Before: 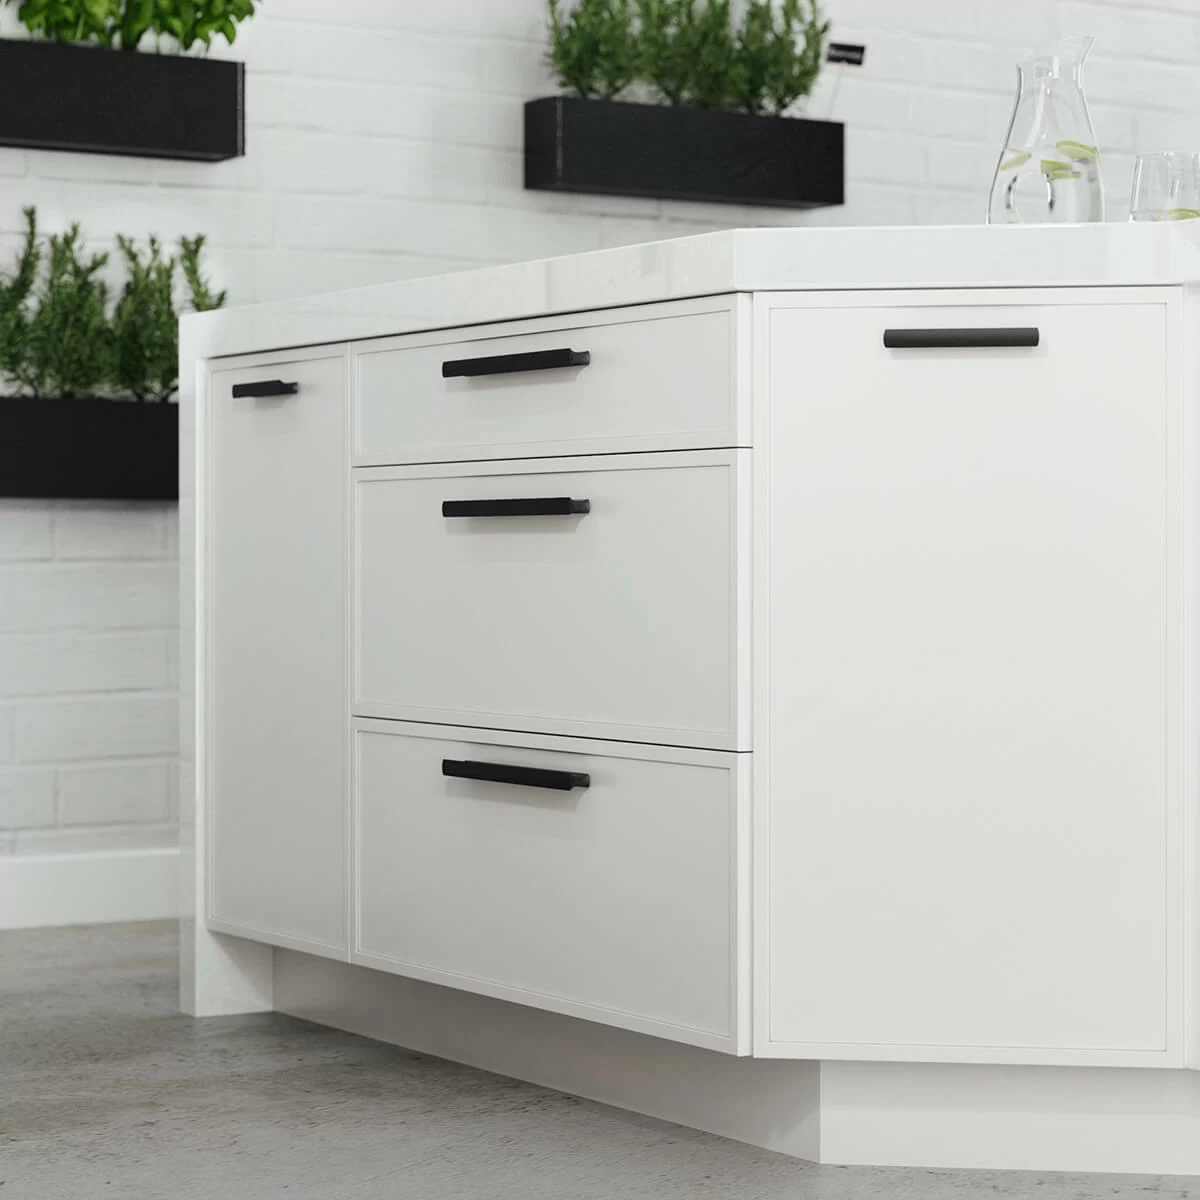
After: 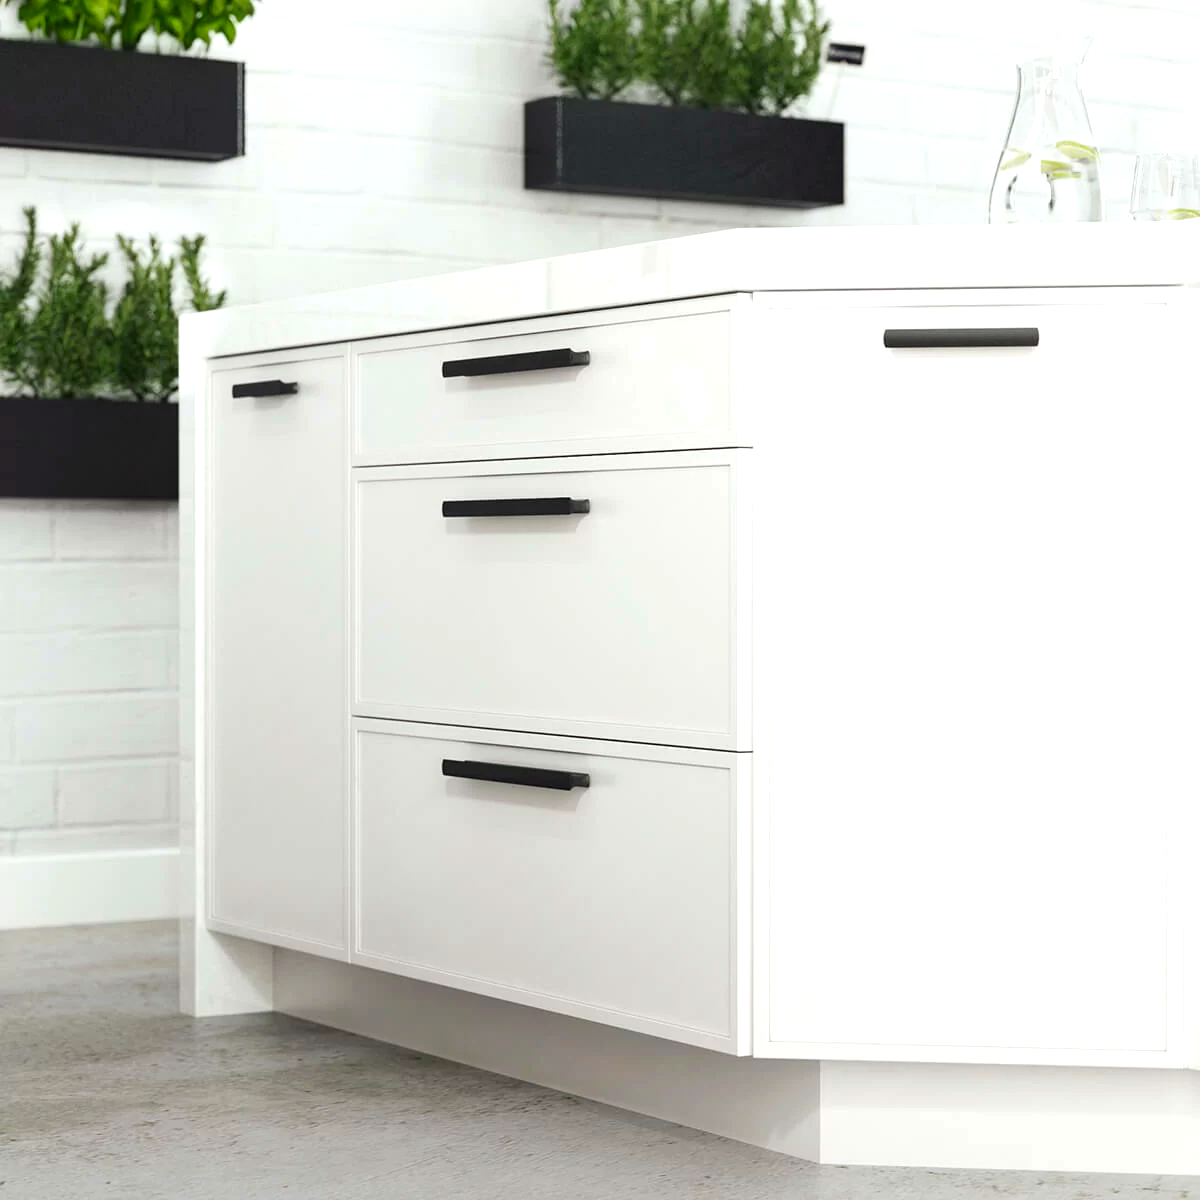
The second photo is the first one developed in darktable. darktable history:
exposure: exposure 0.601 EV, compensate highlight preservation false
color balance rgb: perceptual saturation grading › global saturation 25.597%
